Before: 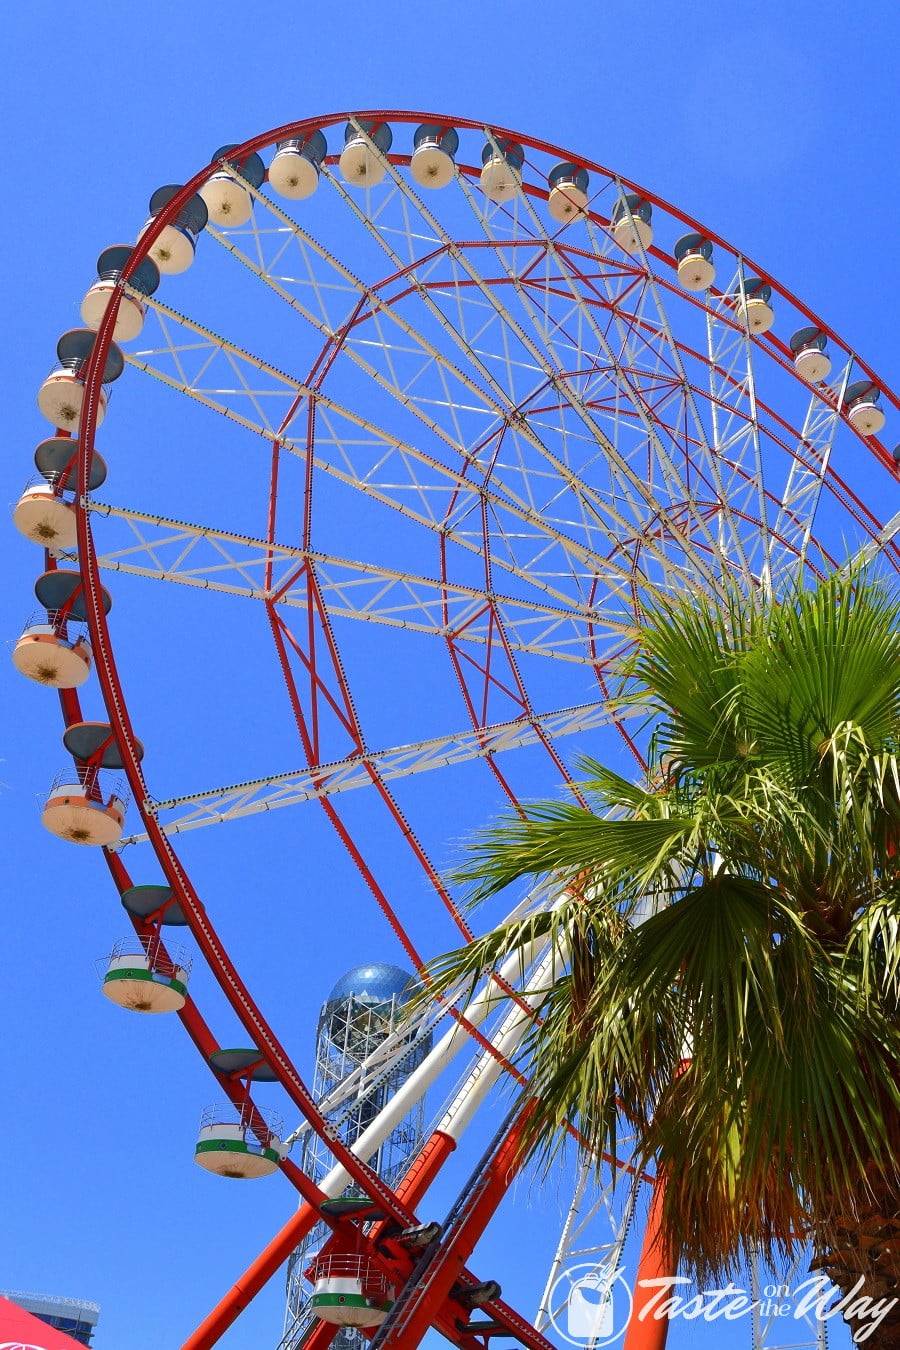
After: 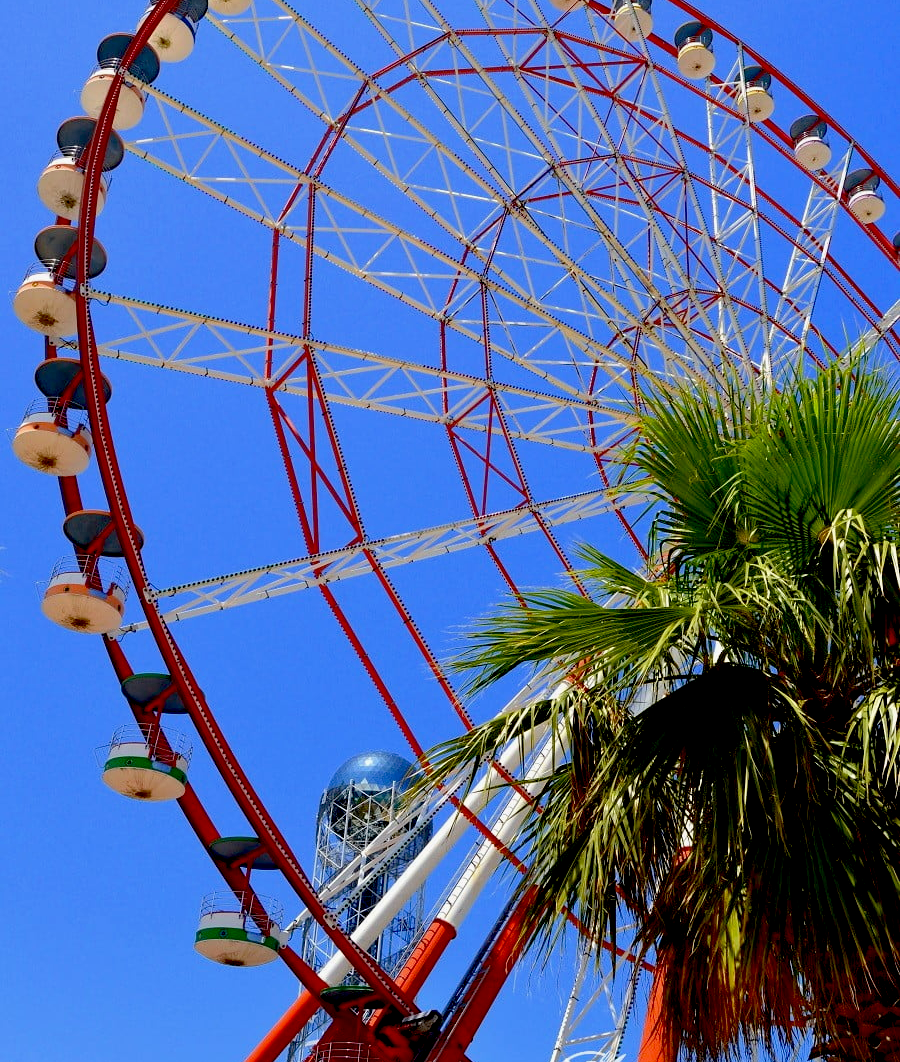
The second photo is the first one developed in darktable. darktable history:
crop and rotate: top 15.774%, bottom 5.506%
exposure: black level correction 0.029, exposure -0.073 EV, compensate highlight preservation false
